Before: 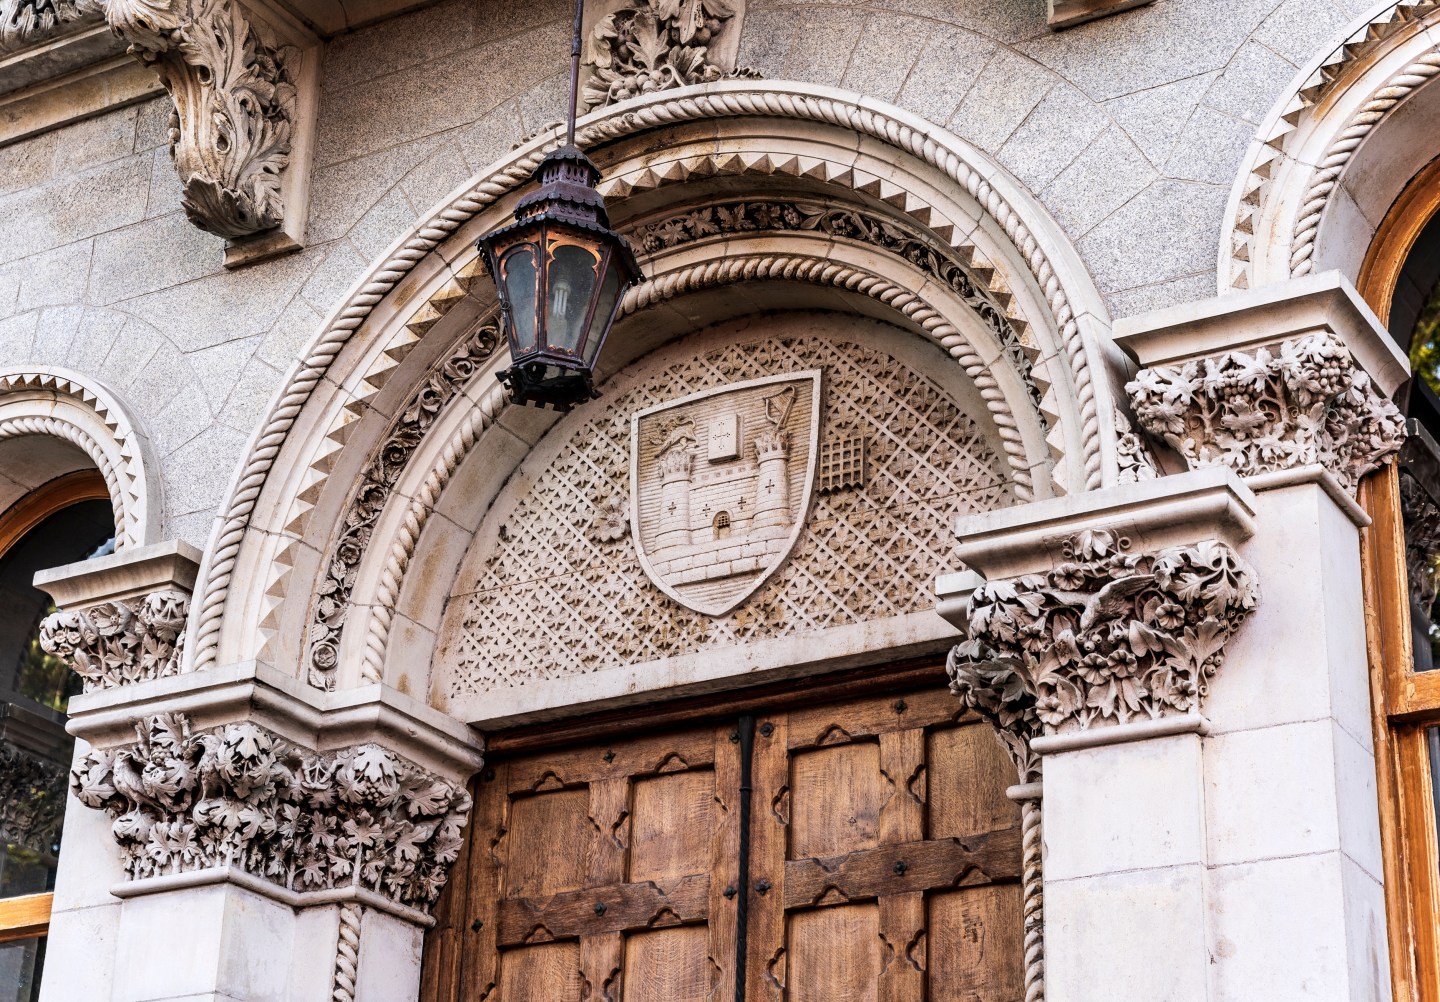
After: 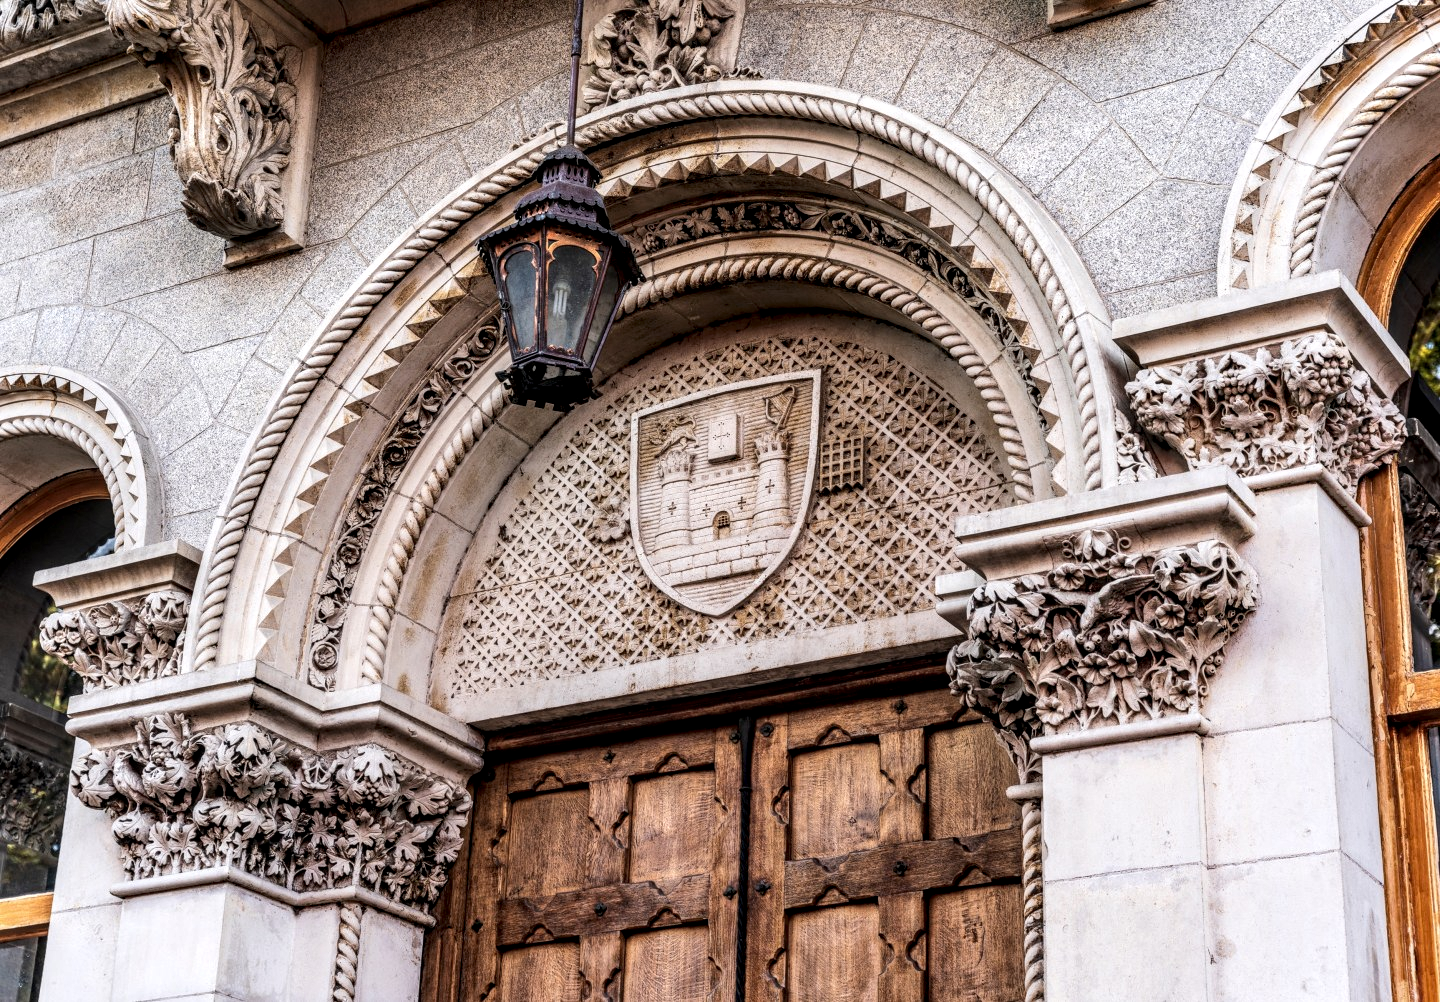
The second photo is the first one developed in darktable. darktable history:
local contrast: detail 142%
